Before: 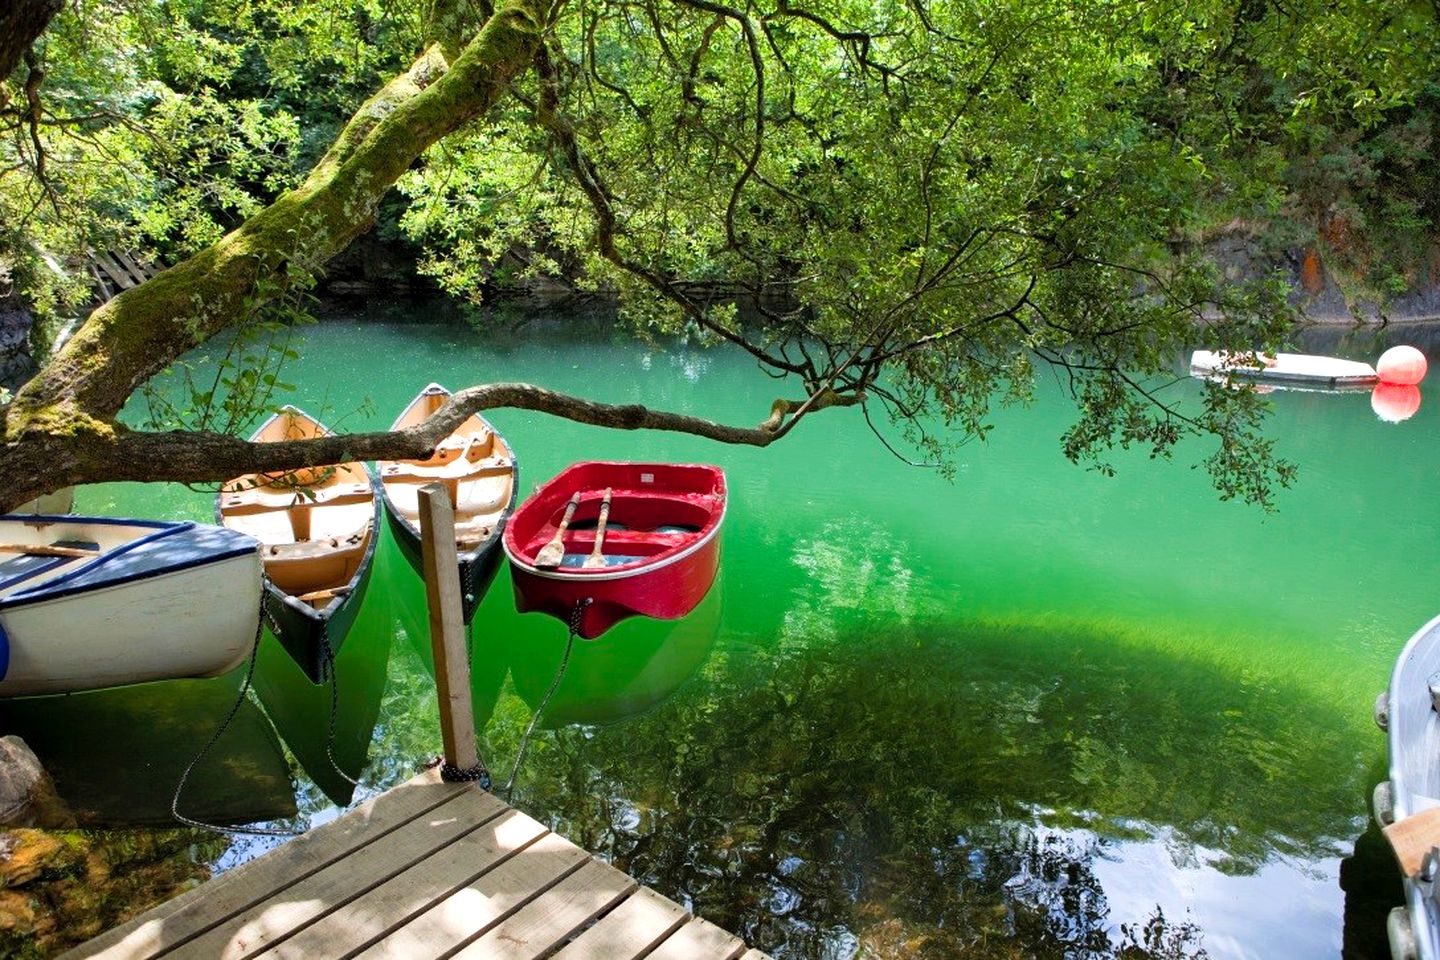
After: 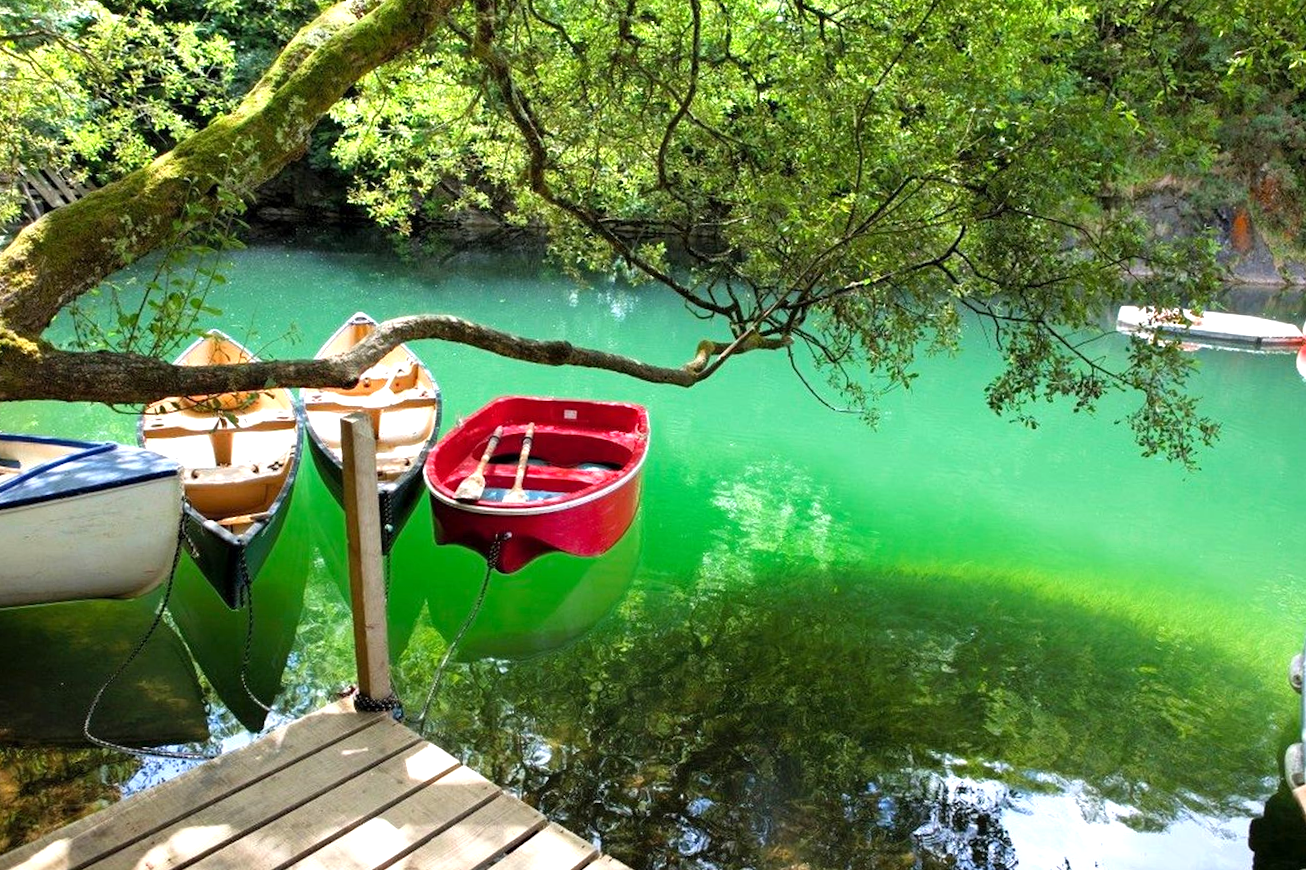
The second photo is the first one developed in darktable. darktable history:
exposure: exposure 0.515 EV, compensate highlight preservation false
crop and rotate: angle -1.96°, left 3.097%, top 4.154%, right 1.586%, bottom 0.529%
